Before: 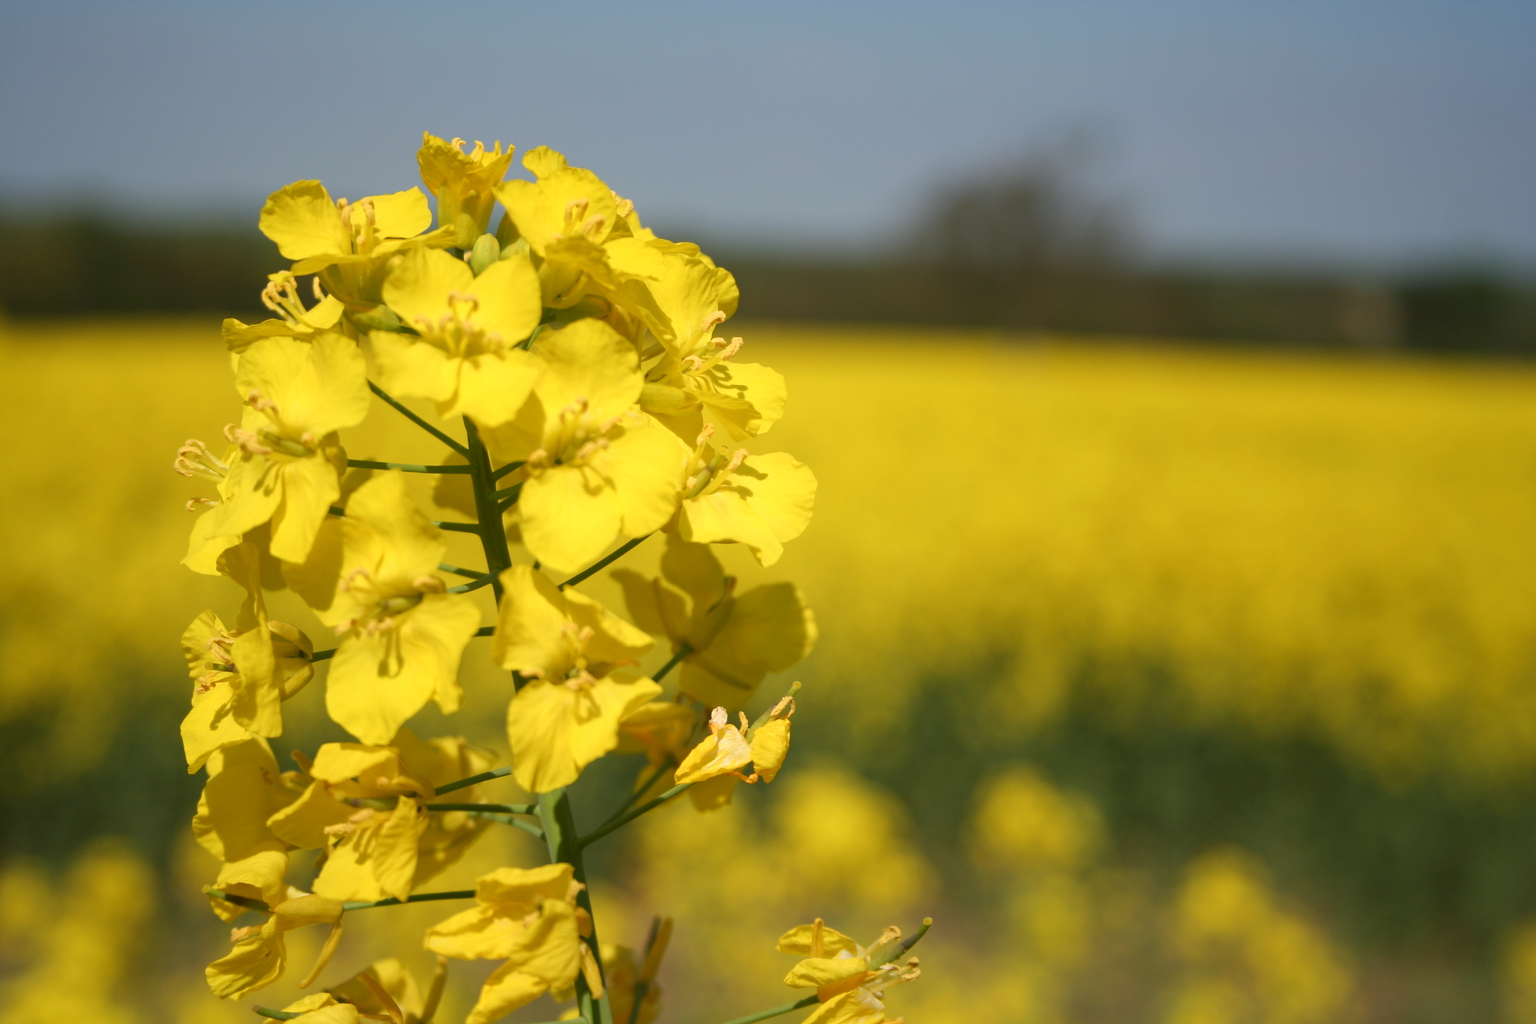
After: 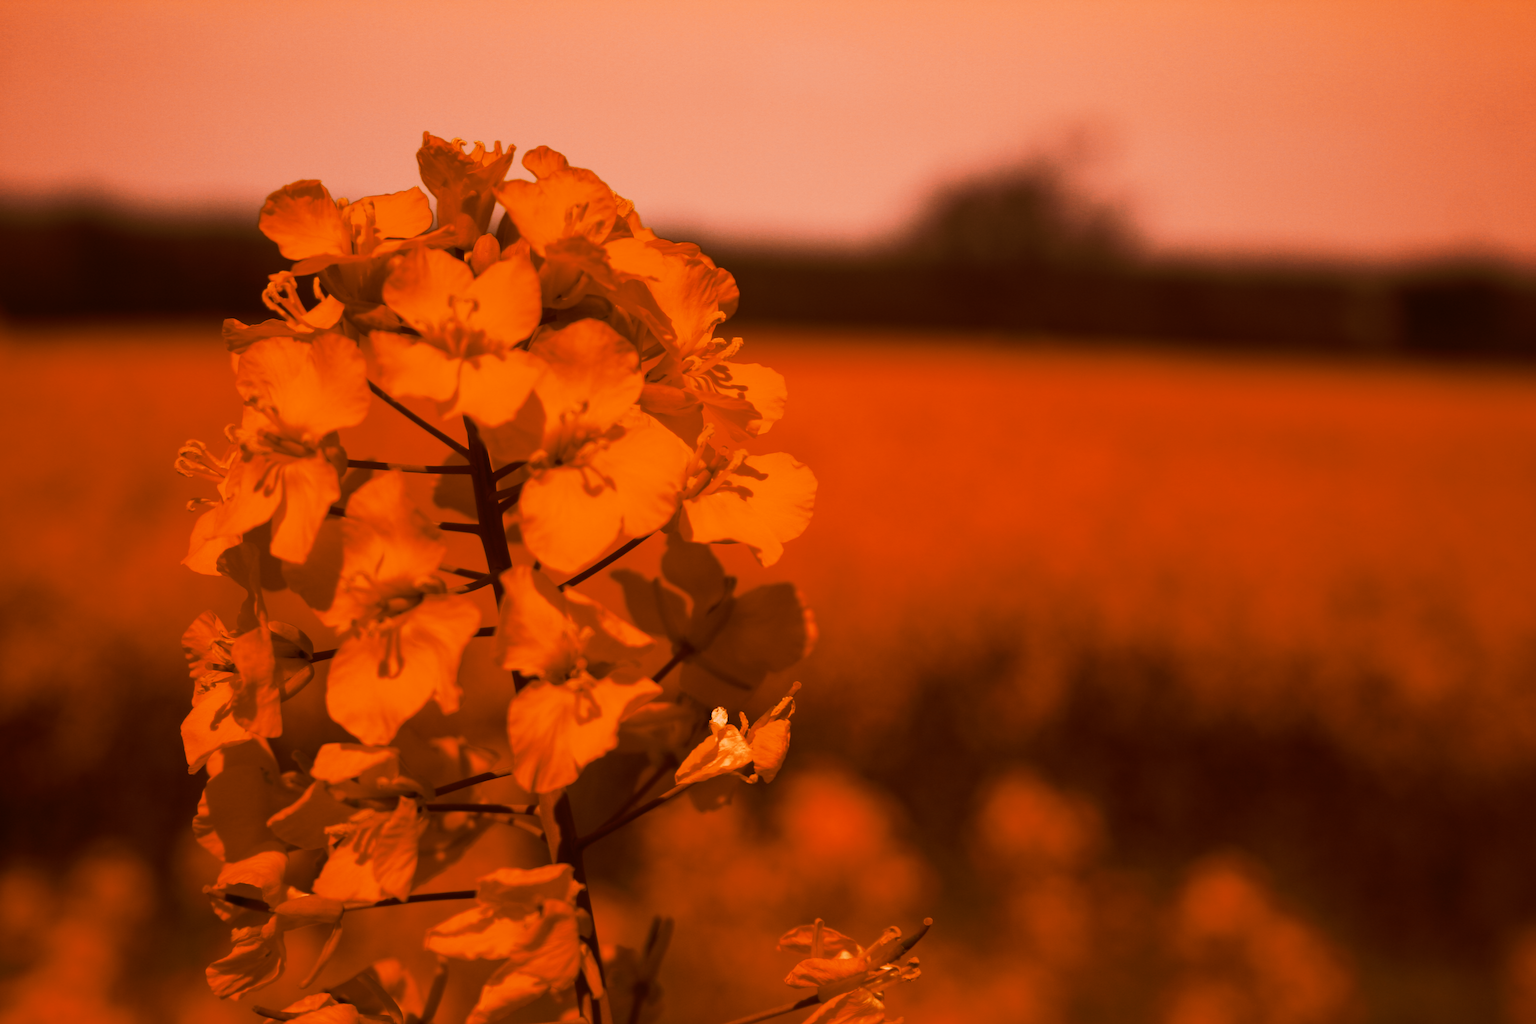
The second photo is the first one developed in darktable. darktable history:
tone curve: curves: ch0 [(0, 0) (0.003, 0.002) (0.011, 0.002) (0.025, 0.002) (0.044, 0.007) (0.069, 0.014) (0.1, 0.026) (0.136, 0.04) (0.177, 0.061) (0.224, 0.1) (0.277, 0.151) (0.335, 0.198) (0.399, 0.272) (0.468, 0.387) (0.543, 0.553) (0.623, 0.716) (0.709, 0.8) (0.801, 0.855) (0.898, 0.897) (1, 1)], preserve colors none
color look up table: target L [68.84, 57.68, 77.52, 72, 45.67, 49.08, 52.29, 43.08, 27.51, 202.02, 59.04, 68.03, 58.42, 50.54, 51.13, 48.71, 44.01, 50.99, 30.16, 28.3, 16.2, 90.83, 74.6, 78.79, 78.03, 71.5, 68.89, 63.27, 54.07, 67.99, 59.58, 67.98, 64.03, 34.03, 63.78, 27.48, 31.69, 28.64, 10.73, 22.52, 93.39, 72.87, 81.75, 69.06, 68.08, 67.03, 69.75, 45.45, 6.199], target a [41.22, 39.61, 35, 38.51, 22.48, 22.63, 16.8, 21.95, 24.98, 0, 34.21, 39.31, 34.38, 20.28, 20.38, 18.7, 17.49, 17.88, 26.63, 22.8, 18.41, 30.58, 37.85, 35.91, 37.23, 31.54, 33.7, 35.53, 14.02, 34.44, 31.26, 34.42, 34.69, 24.59, 34.32, 21.29, 22.93, 23.7, 15.6, 17.06, 27.74, 37, 35.47, 39.23, 34.99, 38.45, 40.89, 17.78, 4.4], target b [26, 44.12, 27.05, 25.27, 41.76, 42.01, 38.22, 41.08, 33.94, -0.001, 41.51, 27.98, 41.53, 41.63, 41.75, 41.33, 40.19, 41.3, 35.94, 34.79, 20.82, 27.06, 27.64, 23.4, 31.25, 45.56, 46.18, 42.9, 14.13, 44.99, 32.1, 45.09, 42.87, 38.09, 42.98, 27.46, 37.01, 35.24, 13.32, 28.63, 21.23, 27.65, 29.28, 30.4, 42.23, 27.26, 24.81, 40.57, 9.95], num patches 49
